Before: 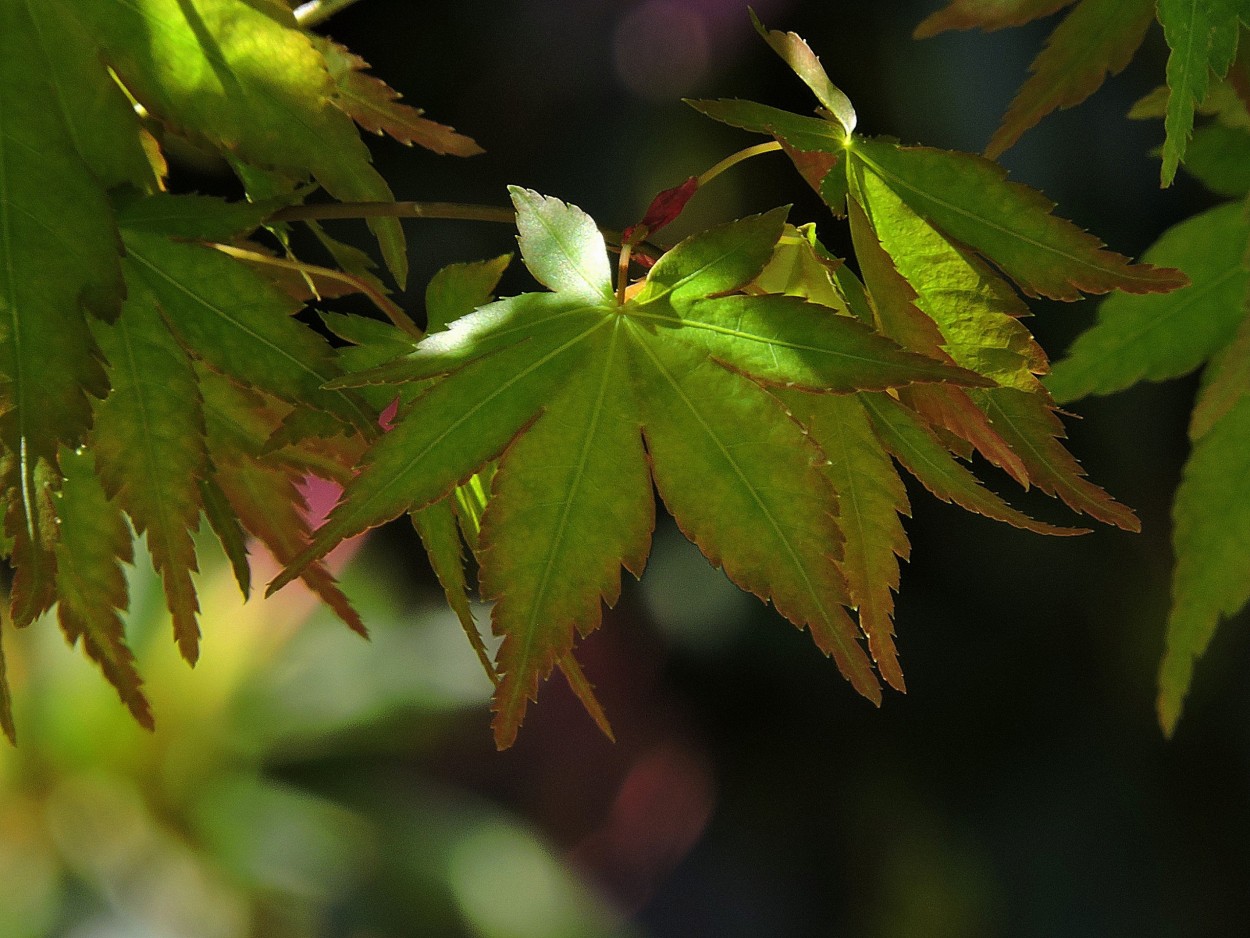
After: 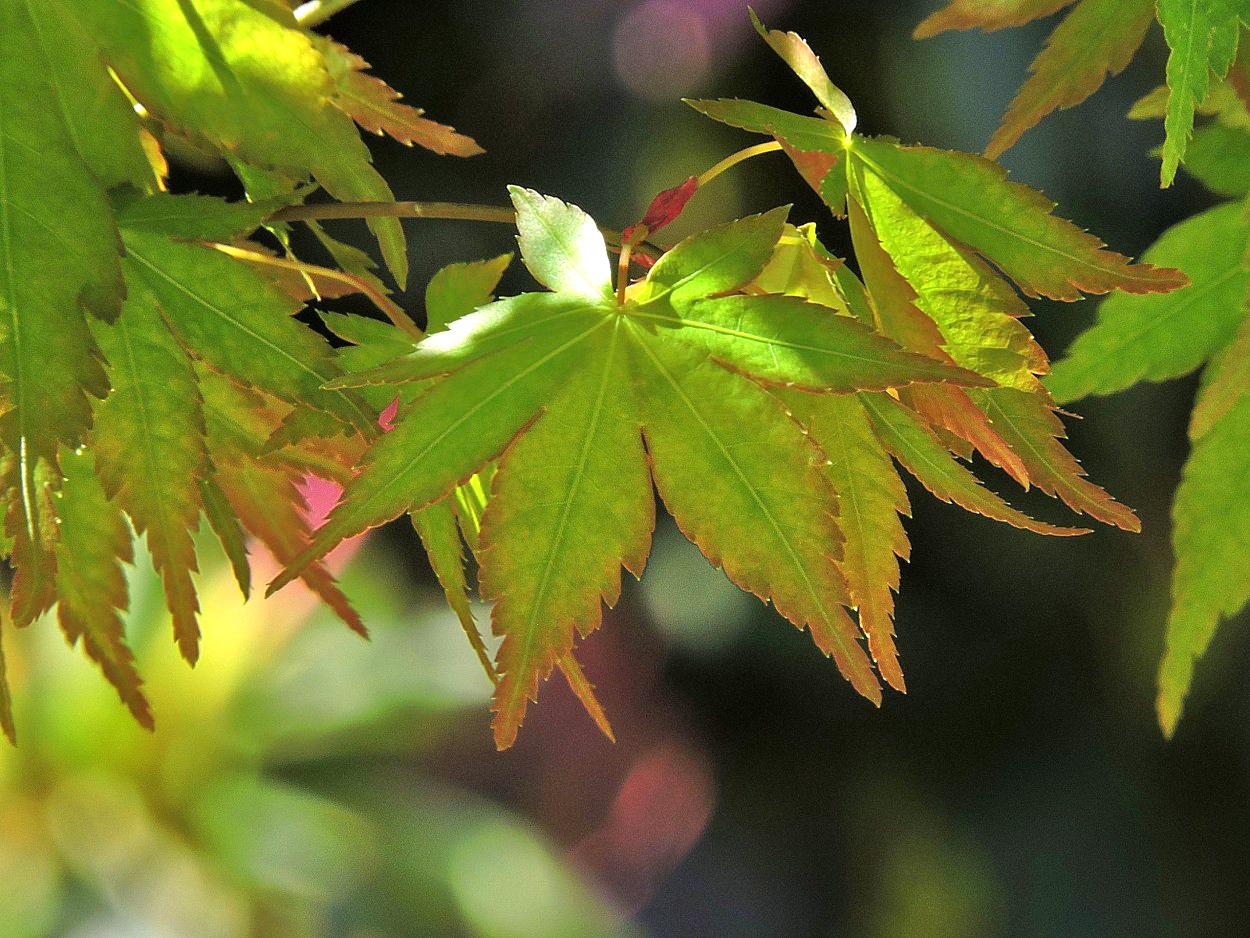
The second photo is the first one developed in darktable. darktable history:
tone equalizer: -7 EV 0.143 EV, -6 EV 0.625 EV, -5 EV 1.17 EV, -4 EV 1.31 EV, -3 EV 1.18 EV, -2 EV 0.6 EV, -1 EV 0.161 EV
exposure: black level correction 0, exposure 0.7 EV, compensate highlight preservation false
